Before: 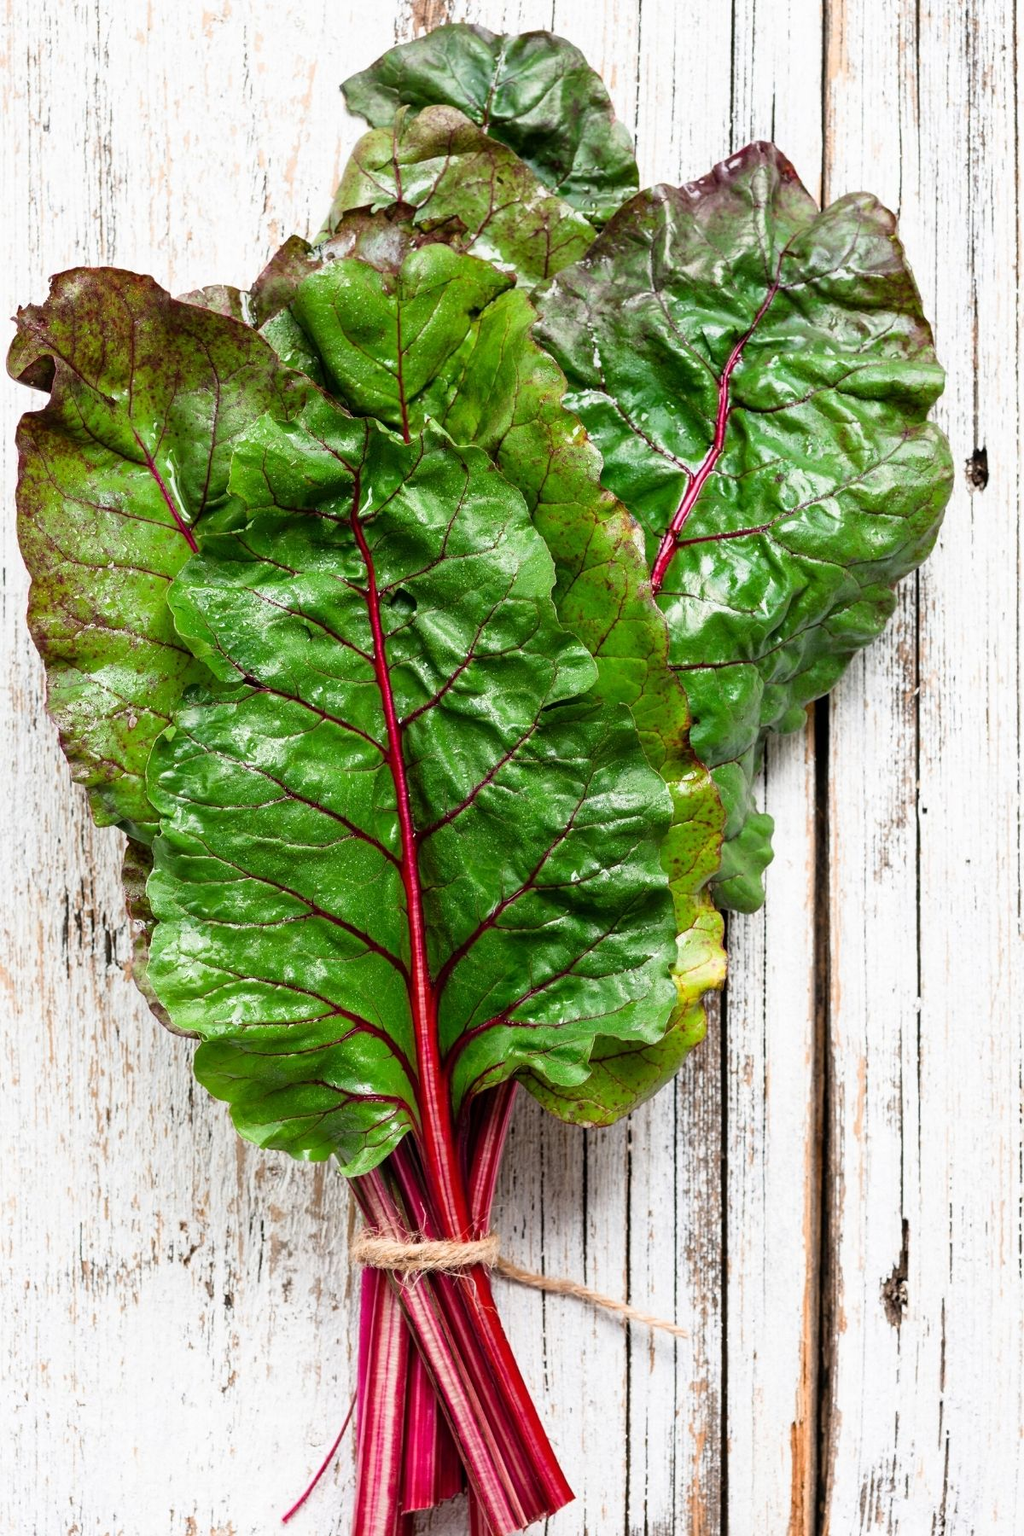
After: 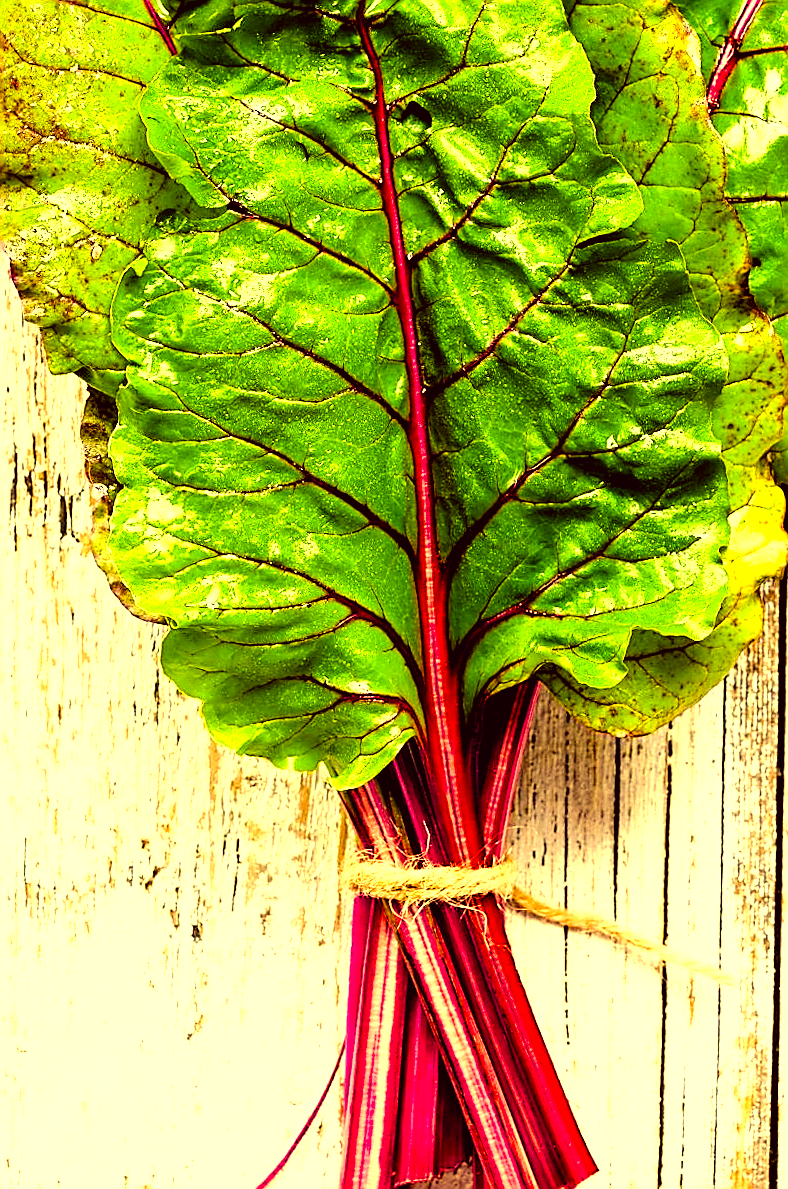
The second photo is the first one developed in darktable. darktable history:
crop and rotate: angle -1.02°, left 3.825%, top 32.131%, right 28.696%
filmic rgb: black relative exposure -7.65 EV, white relative exposure 4.56 EV, hardness 3.61, iterations of high-quality reconstruction 0
color balance rgb: highlights gain › chroma 3.083%, highlights gain › hue 60.22°, perceptual saturation grading › global saturation 35.017%, perceptual saturation grading › highlights -25.217%, perceptual saturation grading › shadows 49.427%, global vibrance 15.153%
levels: levels [0.012, 0.367, 0.697]
exposure: exposure 0.222 EV, compensate exposure bias true, compensate highlight preservation false
sharpen: radius 1.413, amount 1.258, threshold 0.737
color correction: highlights a* -0.408, highlights b* 39.73, shadows a* 9.52, shadows b* -0.924
